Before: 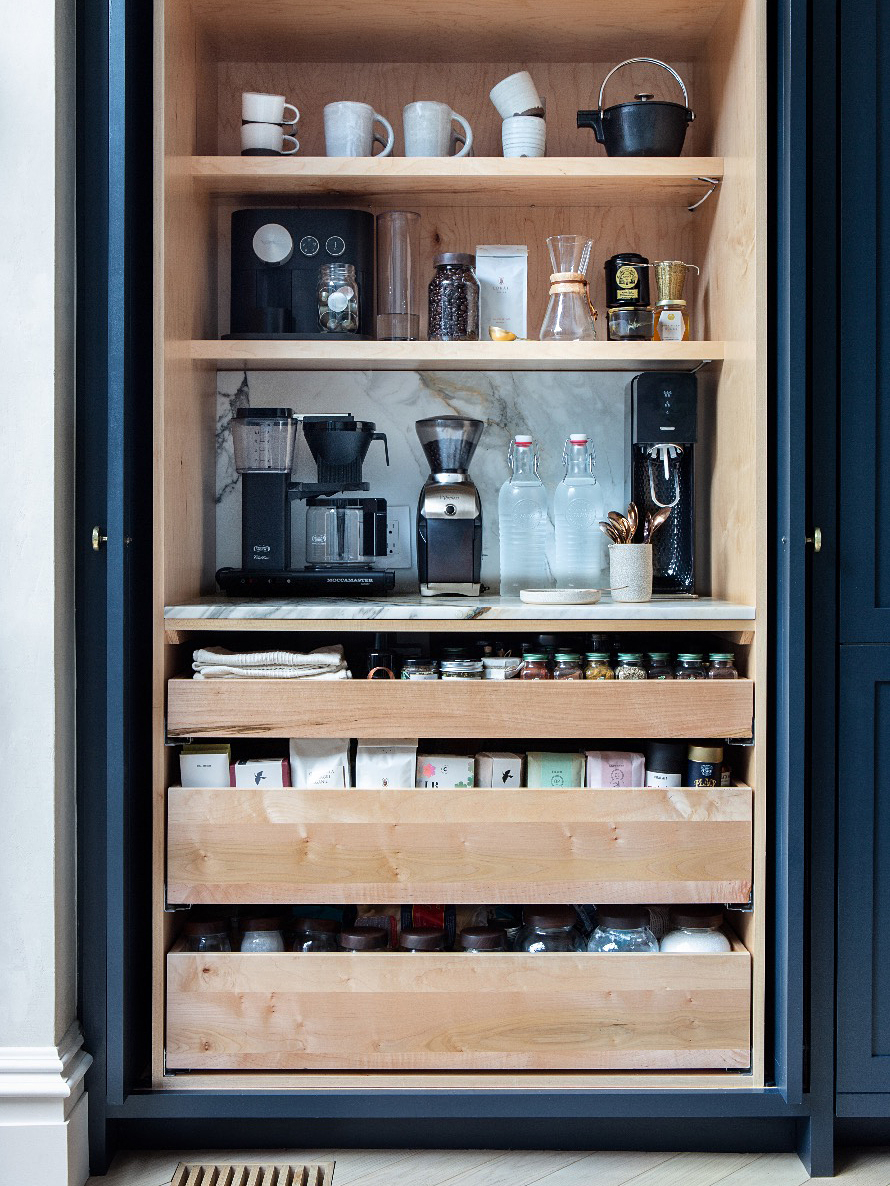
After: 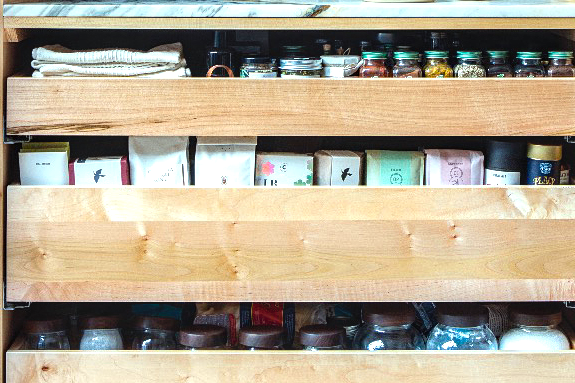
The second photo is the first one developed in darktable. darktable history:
exposure: exposure 0.648 EV, compensate exposure bias true, compensate highlight preservation false
local contrast: on, module defaults
crop: left 18.176%, top 50.772%, right 17.182%, bottom 16.919%
color correction: highlights a* -6.33, highlights b* 0.664
color balance rgb: perceptual saturation grading › global saturation 17.947%, global vibrance 20%
